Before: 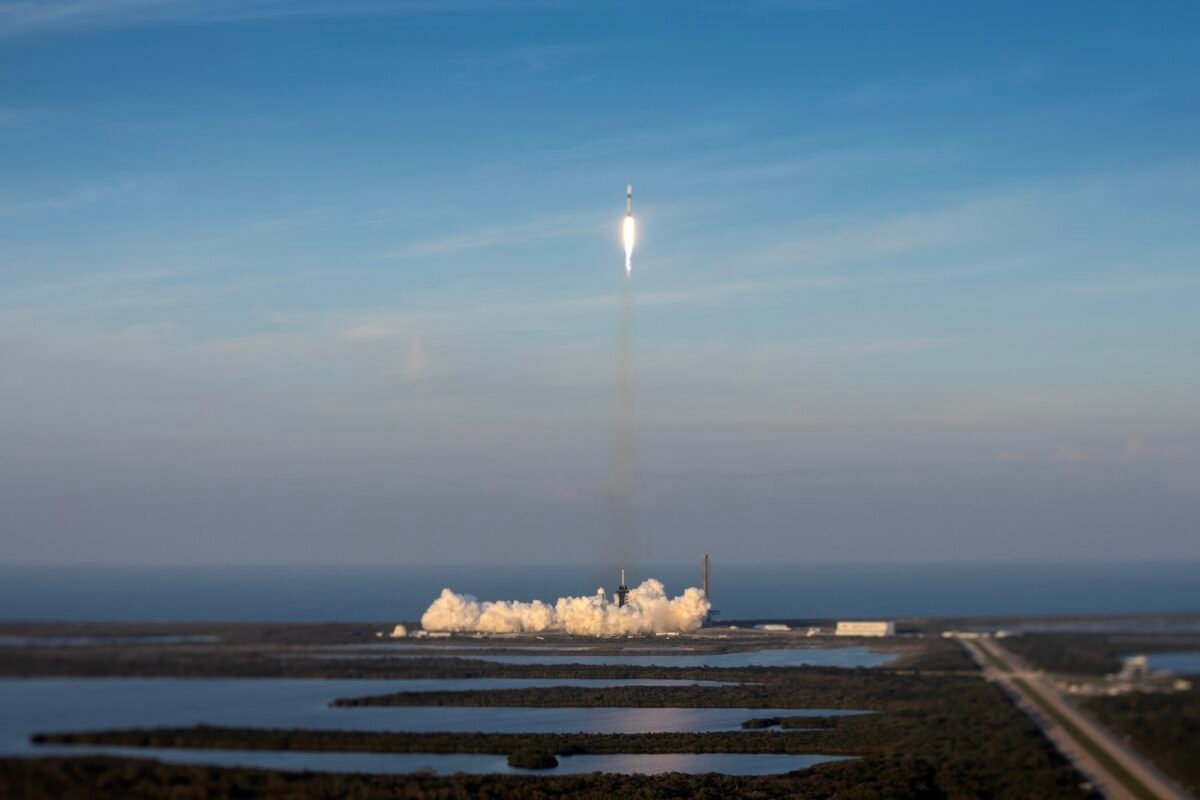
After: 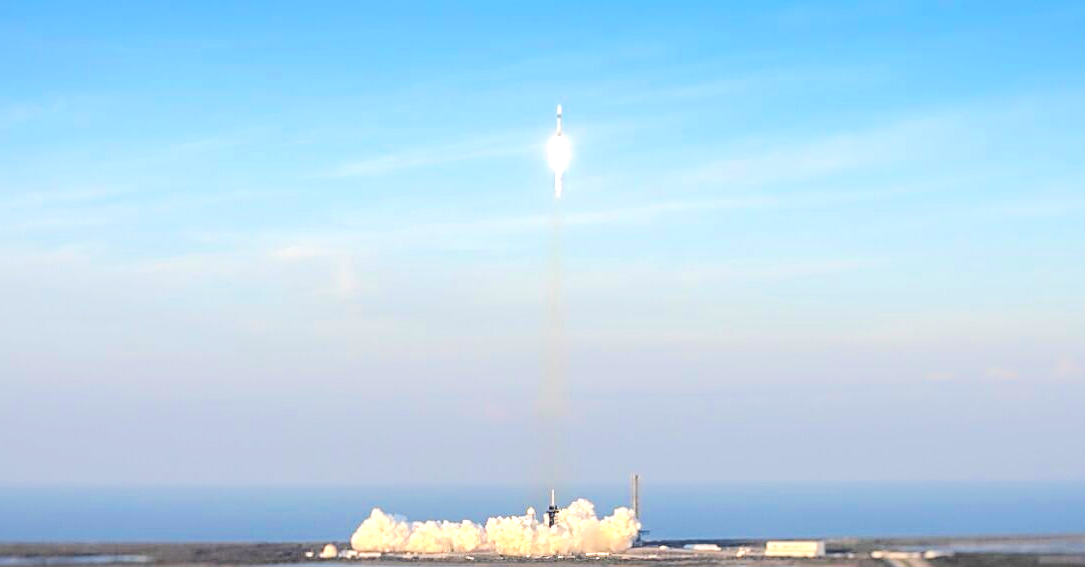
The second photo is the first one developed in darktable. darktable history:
exposure: black level correction 0, exposure 0.856 EV, compensate highlight preservation false
tone equalizer: -7 EV 0.153 EV, -6 EV 0.574 EV, -5 EV 1.16 EV, -4 EV 1.37 EV, -3 EV 1.13 EV, -2 EV 0.6 EV, -1 EV 0.167 EV, edges refinement/feathering 500, mask exposure compensation -1.57 EV, preserve details no
crop: left 5.858%, top 10.003%, right 3.646%, bottom 19.103%
sharpen: amount 0.736
base curve: curves: ch0 [(0, 0) (0.297, 0.298) (1, 1)], preserve colors none
